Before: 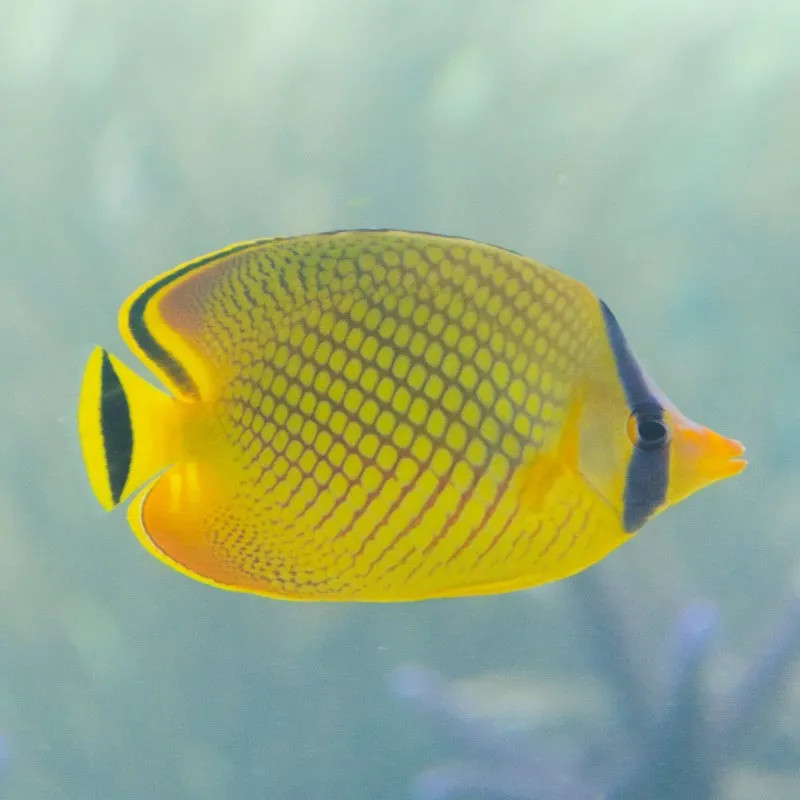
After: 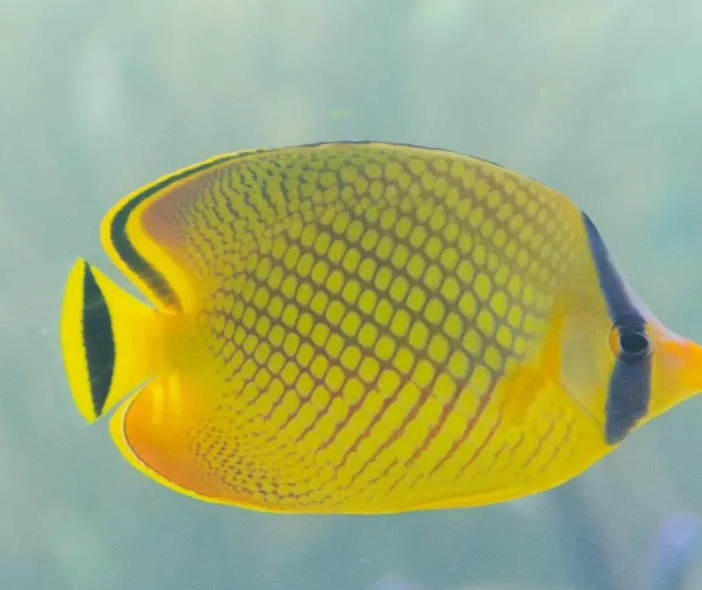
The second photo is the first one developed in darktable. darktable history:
crop and rotate: left 2.338%, top 11.087%, right 9.792%, bottom 15.08%
